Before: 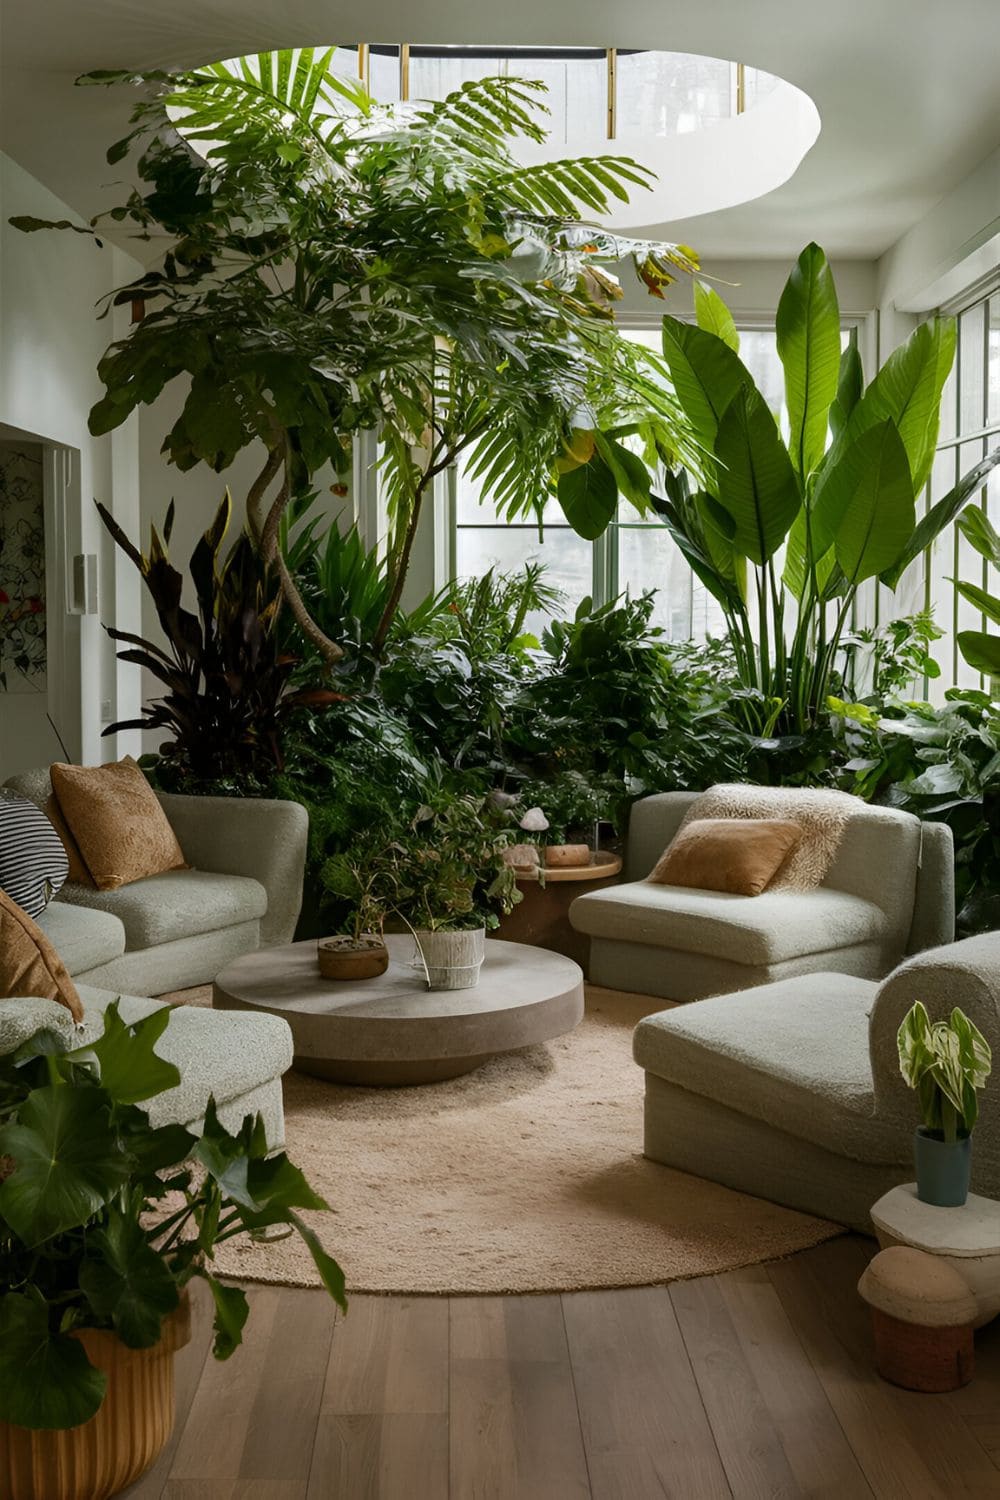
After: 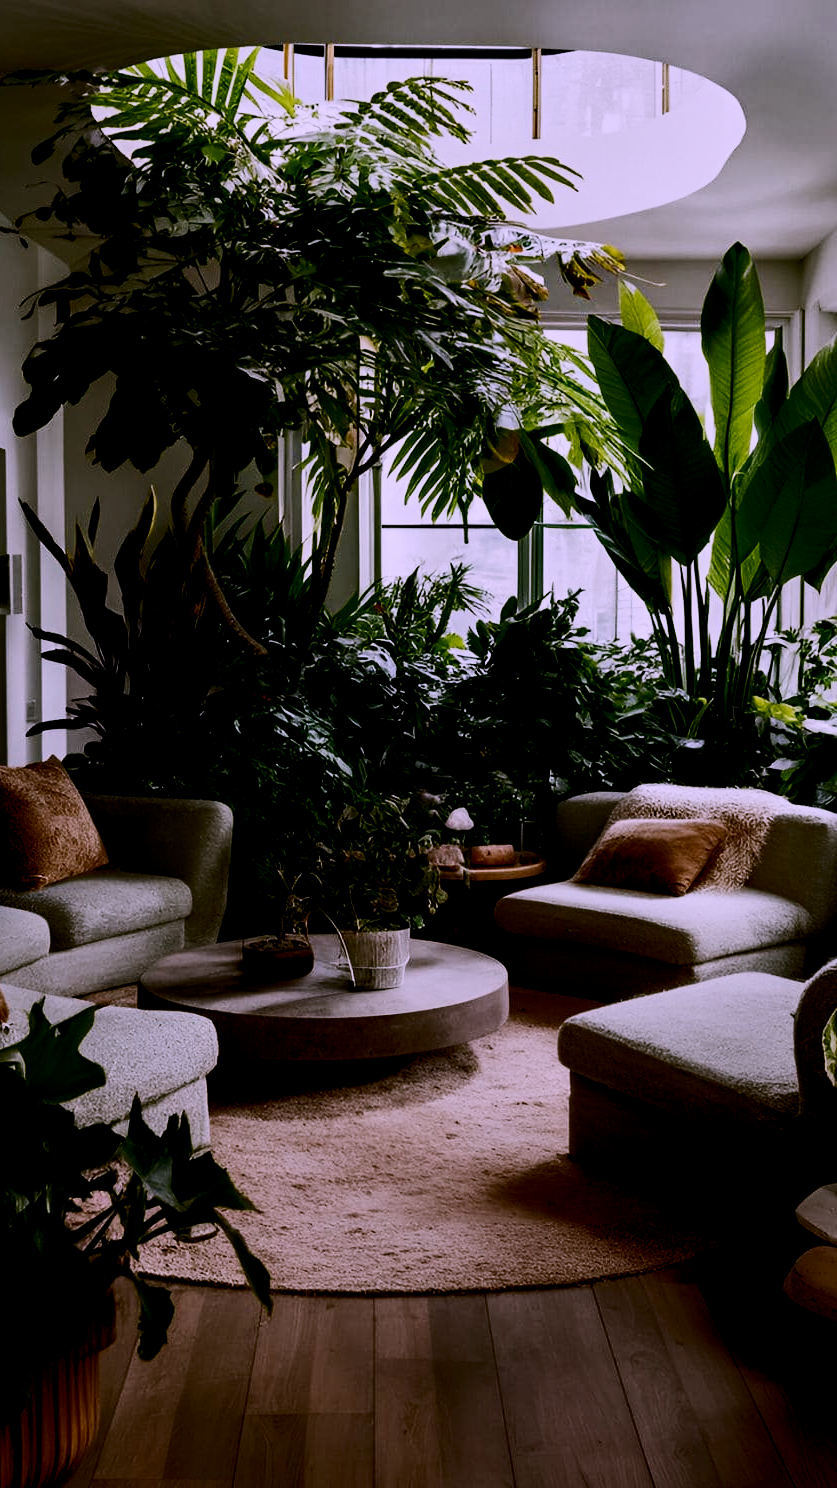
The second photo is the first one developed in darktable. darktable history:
contrast brightness saturation: contrast 0.32, brightness -0.08, saturation 0.17
crop: left 7.598%, right 7.873%
shadows and highlights: shadows 24.5, highlights -78.15, soften with gaussian
color correction: highlights a* 15.03, highlights b* -25.07
rgb levels: levels [[0.029, 0.461, 0.922], [0, 0.5, 1], [0, 0.5, 1]]
filmic rgb: middle gray luminance 29%, black relative exposure -10.3 EV, white relative exposure 5.5 EV, threshold 6 EV, target black luminance 0%, hardness 3.95, latitude 2.04%, contrast 1.132, highlights saturation mix 5%, shadows ↔ highlights balance 15.11%, preserve chrominance no, color science v3 (2019), use custom middle-gray values true, iterations of high-quality reconstruction 0, enable highlight reconstruction true
